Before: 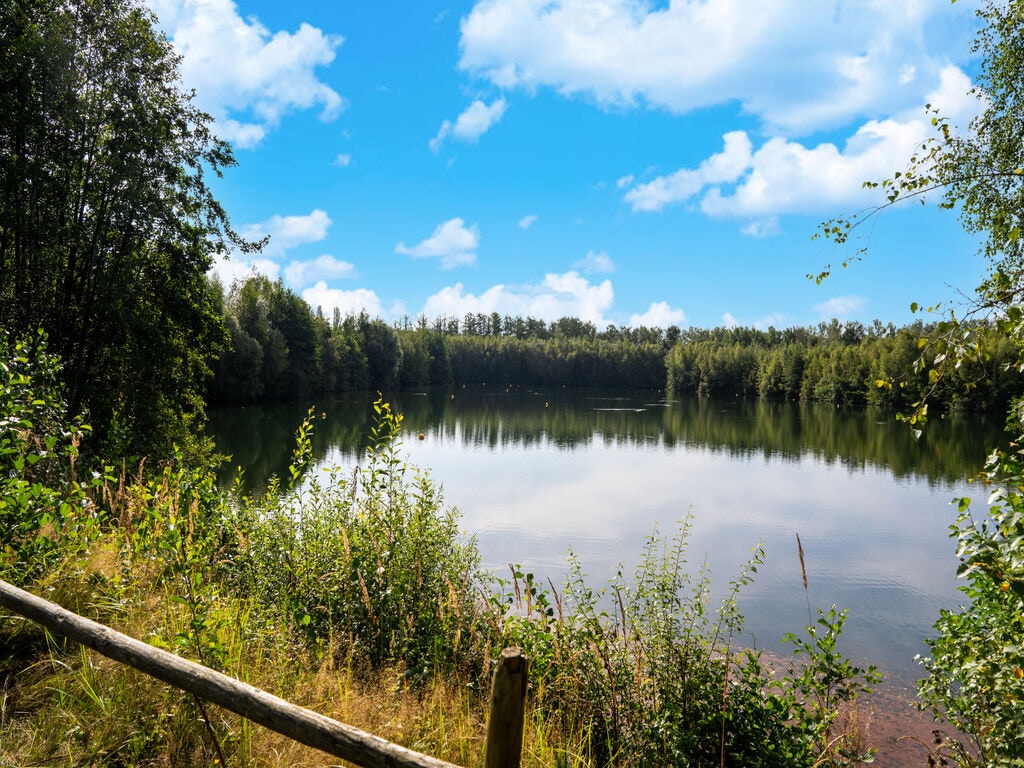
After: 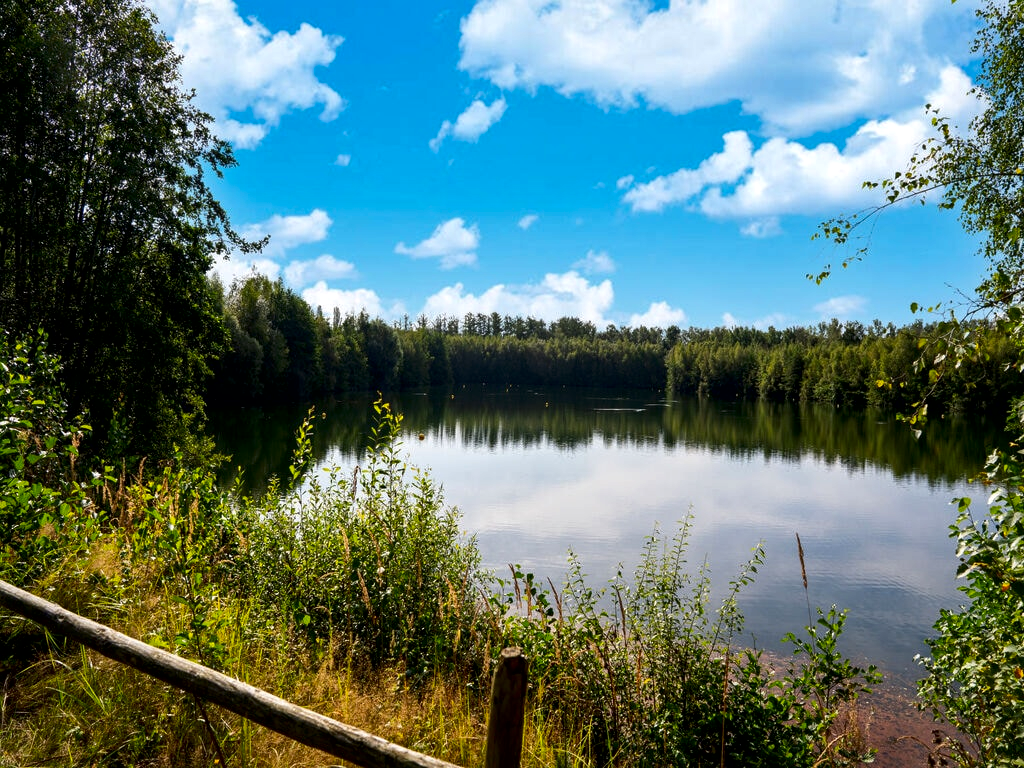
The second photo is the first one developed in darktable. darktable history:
contrast brightness saturation: contrast 0.069, brightness -0.15, saturation 0.11
local contrast: mode bilateral grid, contrast 21, coarseness 49, detail 129%, midtone range 0.2
exposure: compensate exposure bias true, compensate highlight preservation false
